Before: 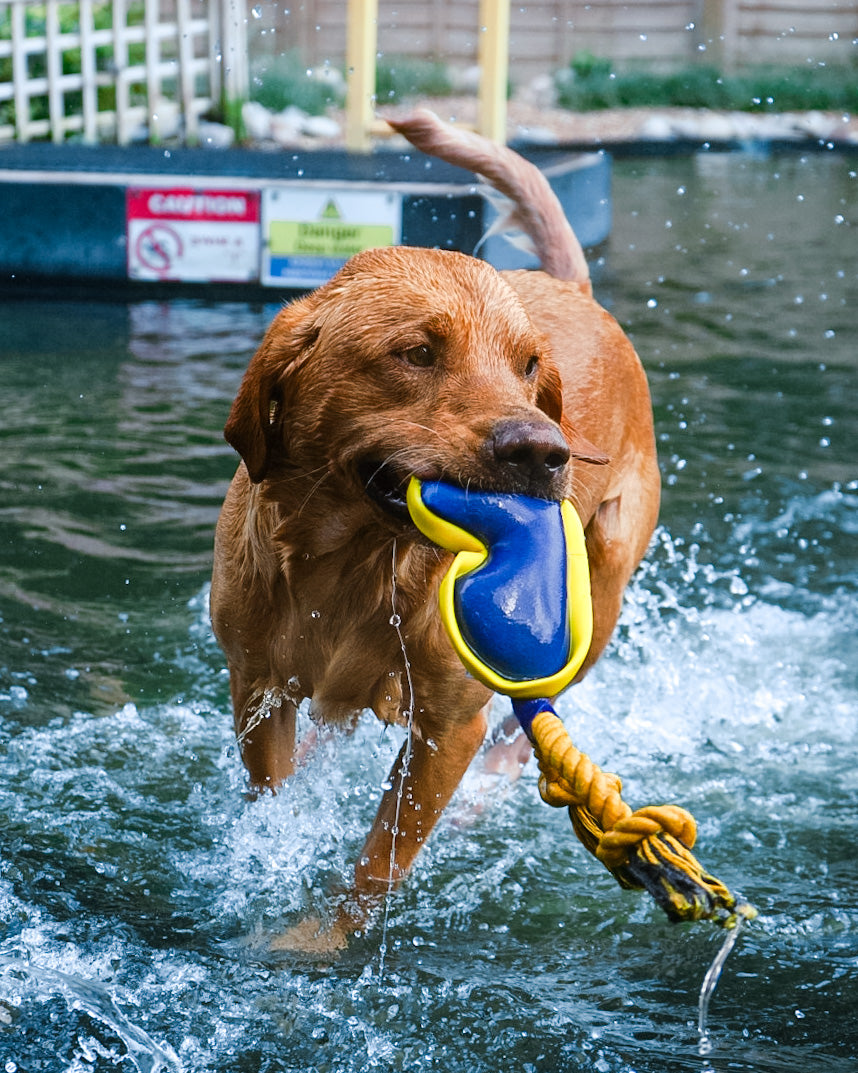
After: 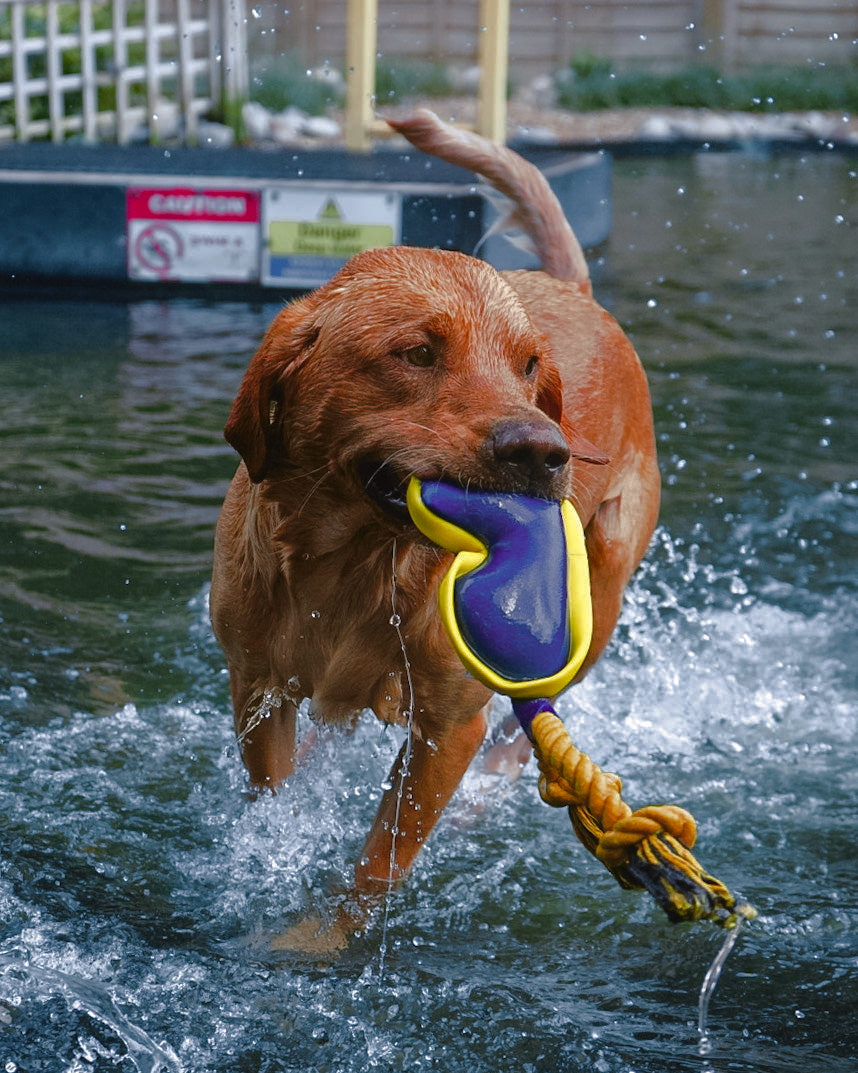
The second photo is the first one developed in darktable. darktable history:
base curve: curves: ch0 [(0, 0) (0.826, 0.587) (1, 1)]
tone curve: curves: ch0 [(0, 0.024) (0.119, 0.146) (0.474, 0.485) (0.718, 0.739) (0.817, 0.839) (1, 0.998)]; ch1 [(0, 0) (0.377, 0.416) (0.439, 0.451) (0.477, 0.485) (0.501, 0.503) (0.538, 0.544) (0.58, 0.613) (0.664, 0.7) (0.783, 0.804) (1, 1)]; ch2 [(0, 0) (0.38, 0.405) (0.463, 0.456) (0.498, 0.497) (0.524, 0.535) (0.578, 0.576) (0.648, 0.665) (1, 1)], color space Lab, independent channels, preserve colors none
